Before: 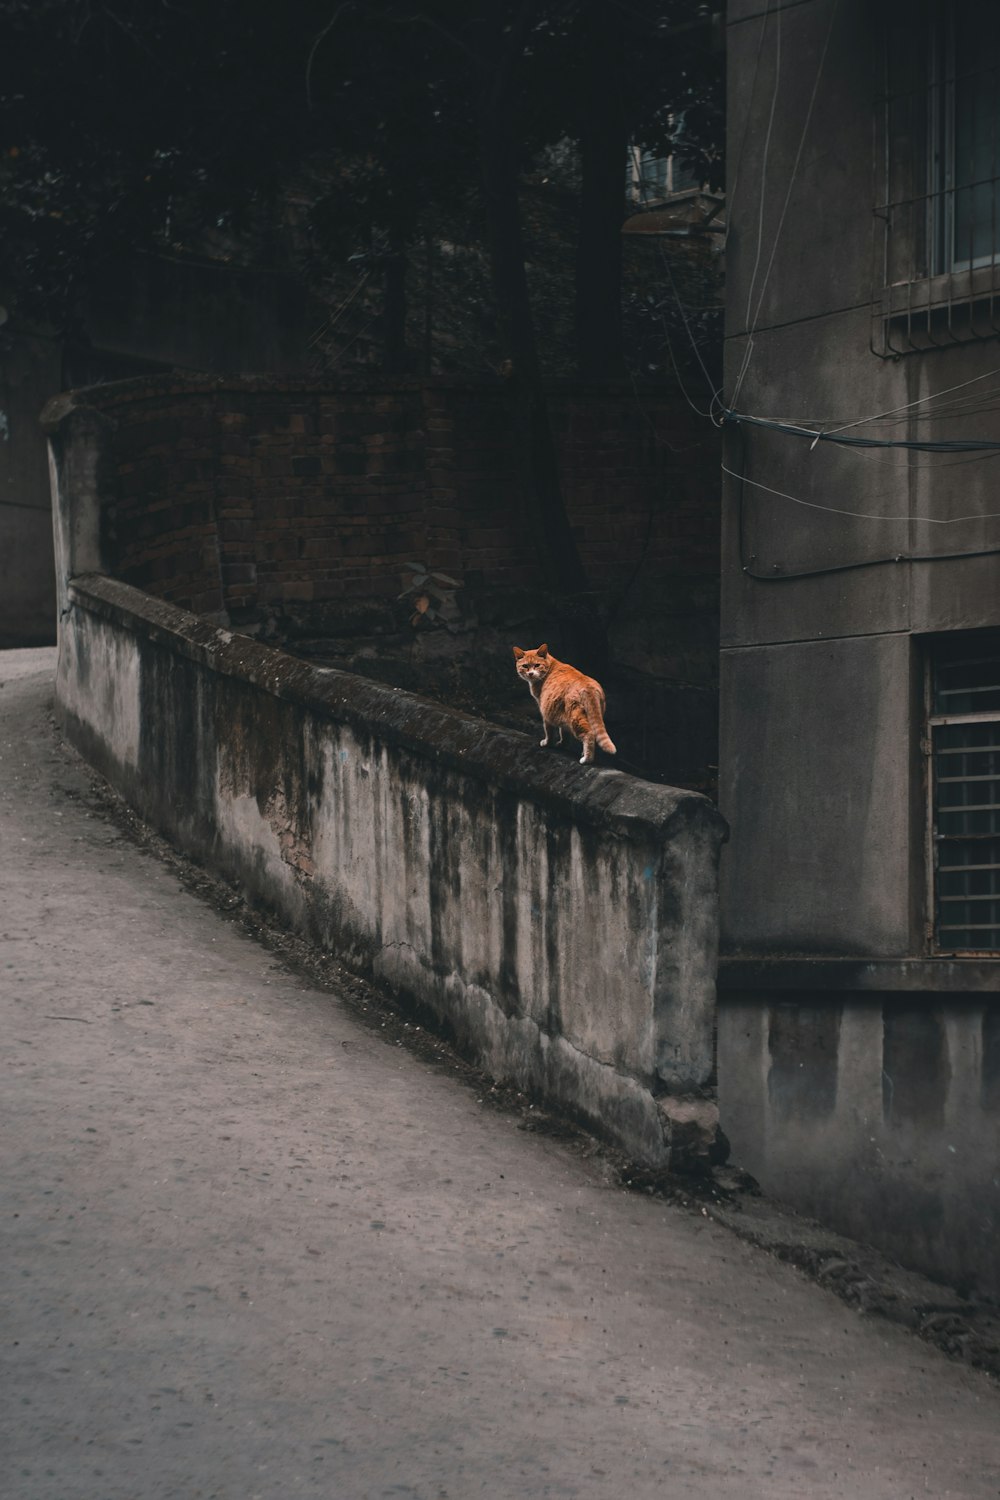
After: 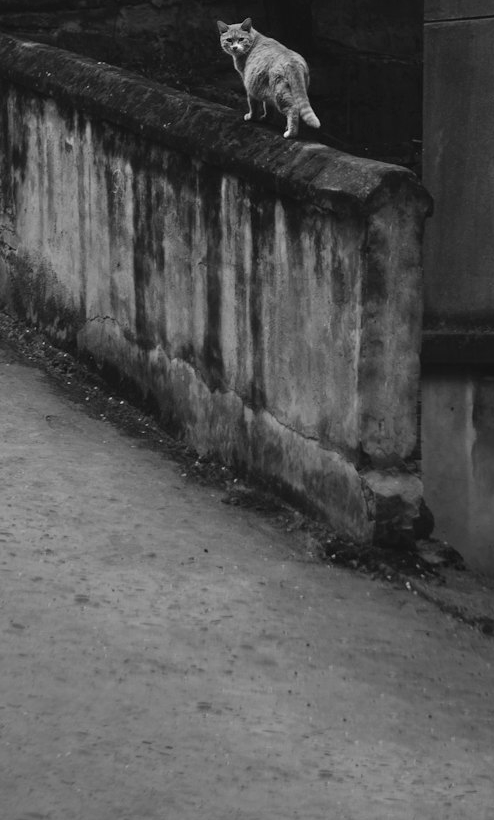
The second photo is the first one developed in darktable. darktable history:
crop: left 29.672%, top 41.786%, right 20.851%, bottom 3.487%
monochrome: on, module defaults
